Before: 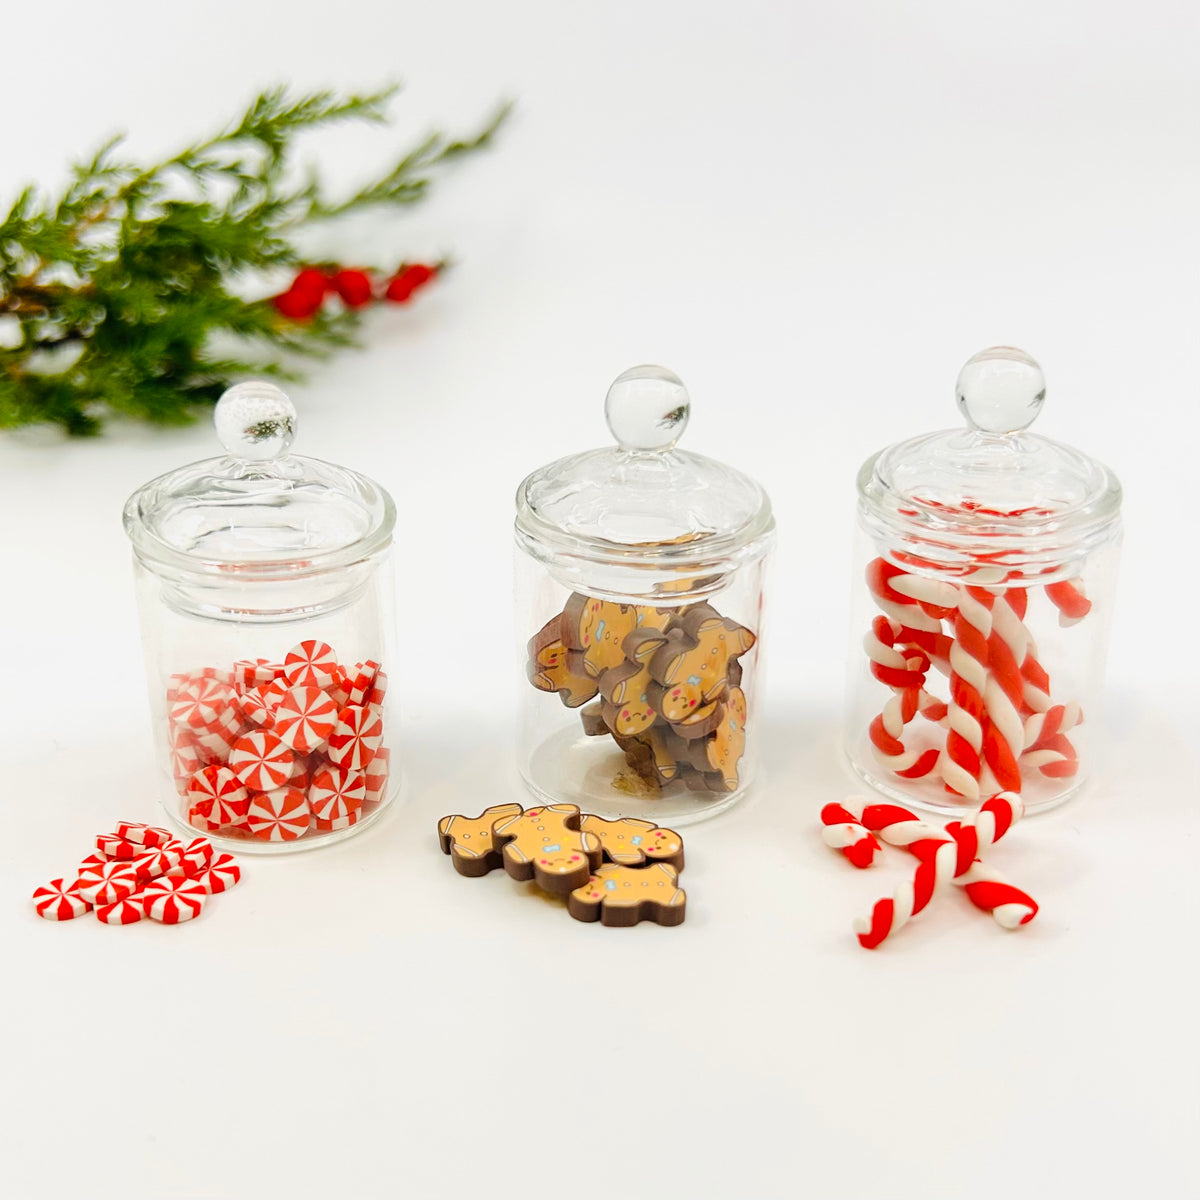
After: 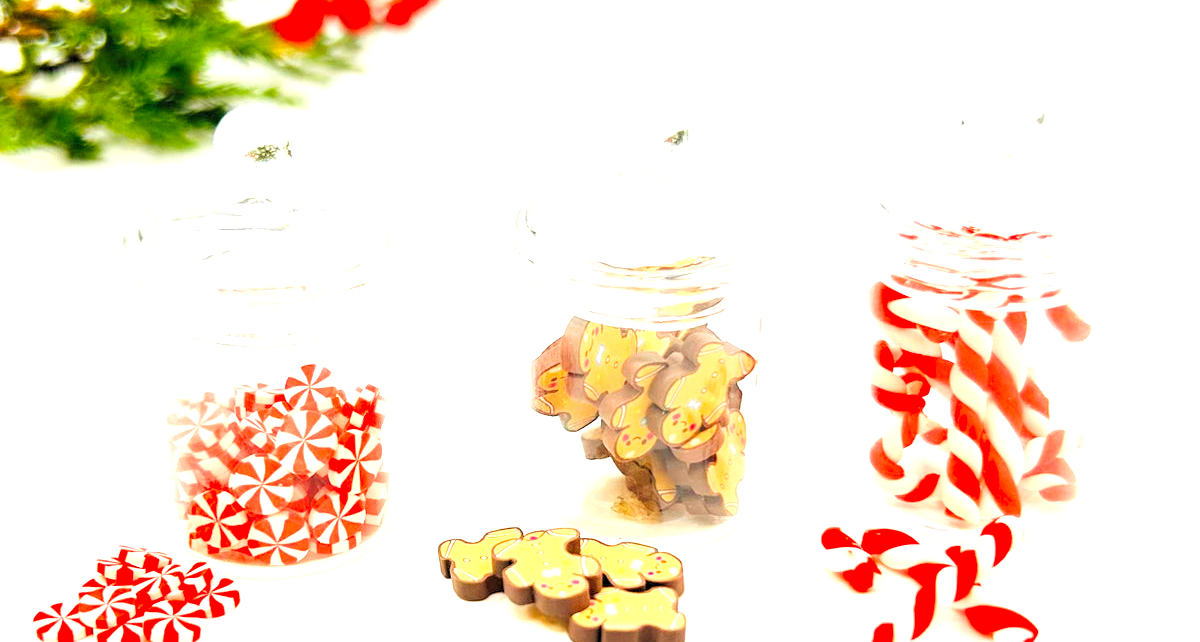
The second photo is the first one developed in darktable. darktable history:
crop and rotate: top 23.043%, bottom 23.437%
exposure: exposure 0.935 EV, compensate highlight preservation false
levels: black 3.83%, white 90.64%, levels [0.044, 0.416, 0.908]
